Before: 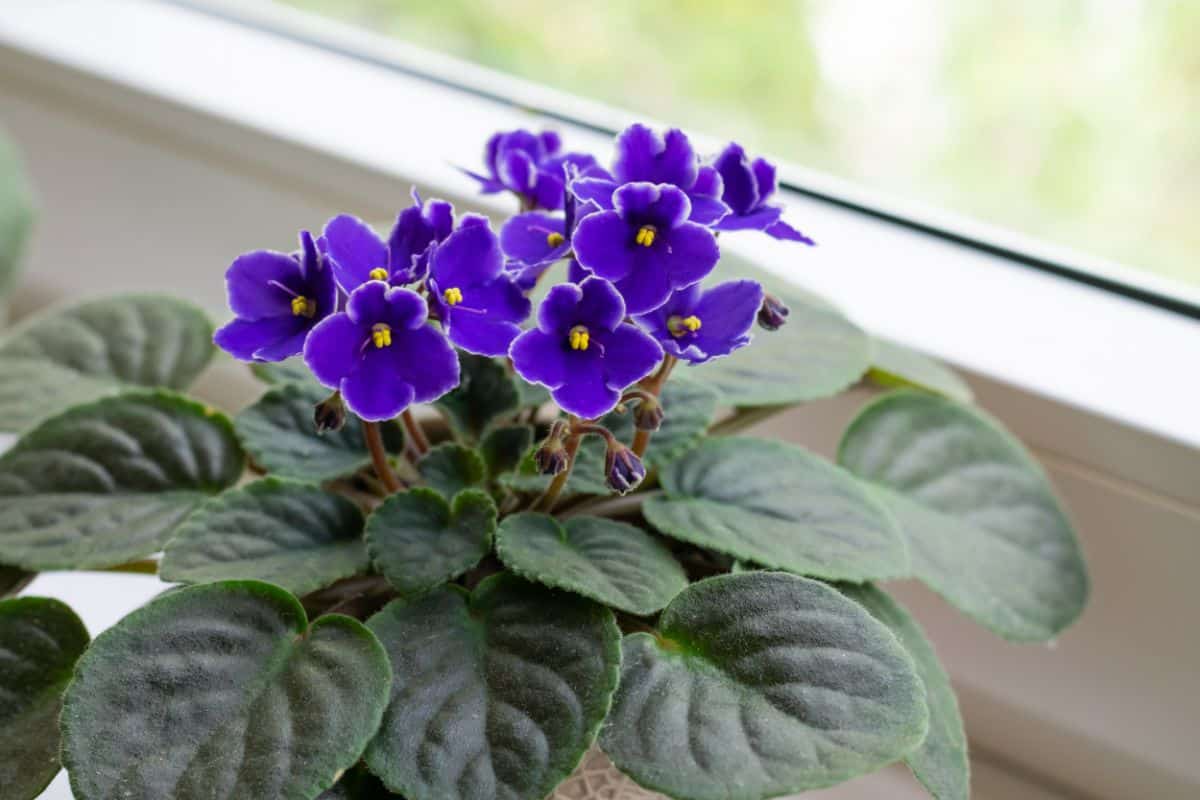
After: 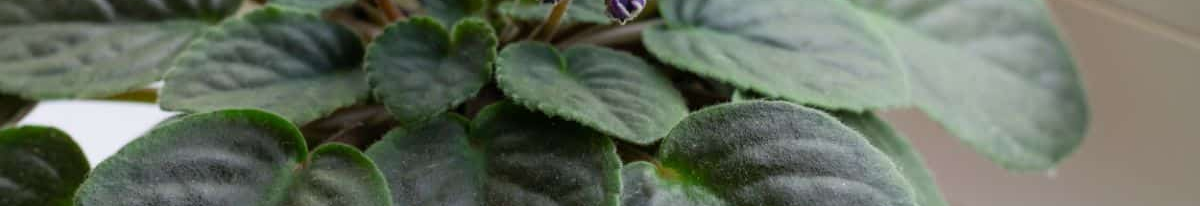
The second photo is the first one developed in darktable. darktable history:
crop and rotate: top 58.914%, bottom 15.224%
